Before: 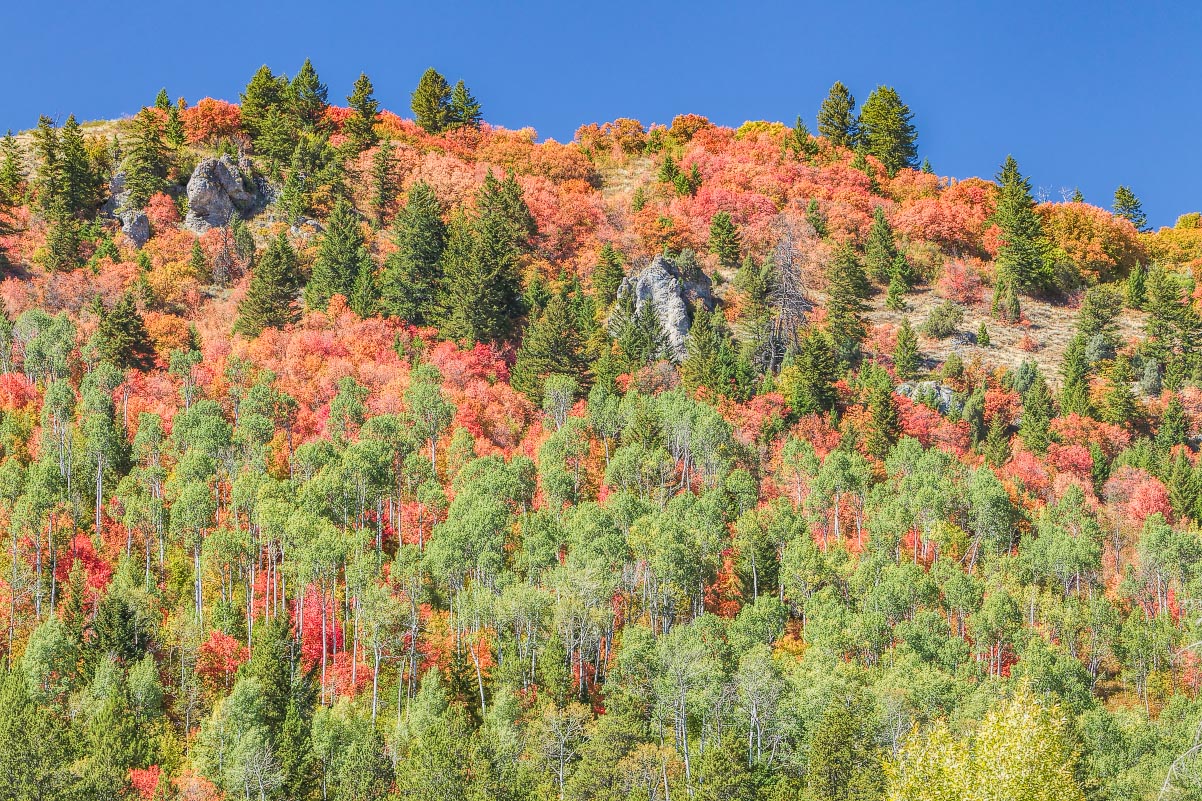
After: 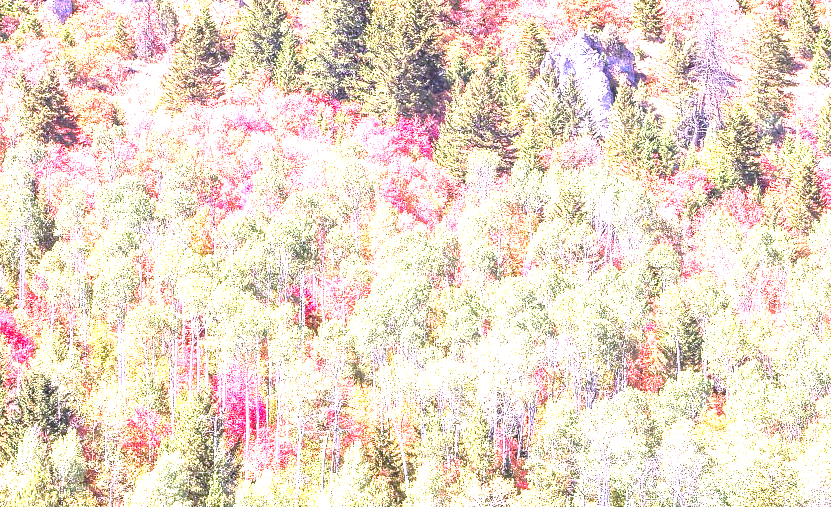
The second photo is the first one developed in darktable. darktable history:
crop: left 6.474%, top 28.166%, right 24.321%, bottom 8.524%
color calibration: output R [1.107, -0.012, -0.003, 0], output B [0, 0, 1.308, 0], gray › normalize channels true, x 0.372, y 0.386, temperature 4286.83 K, gamut compression 0.022
exposure: black level correction 0, exposure 1.76 EV, compensate exposure bias true, compensate highlight preservation false
